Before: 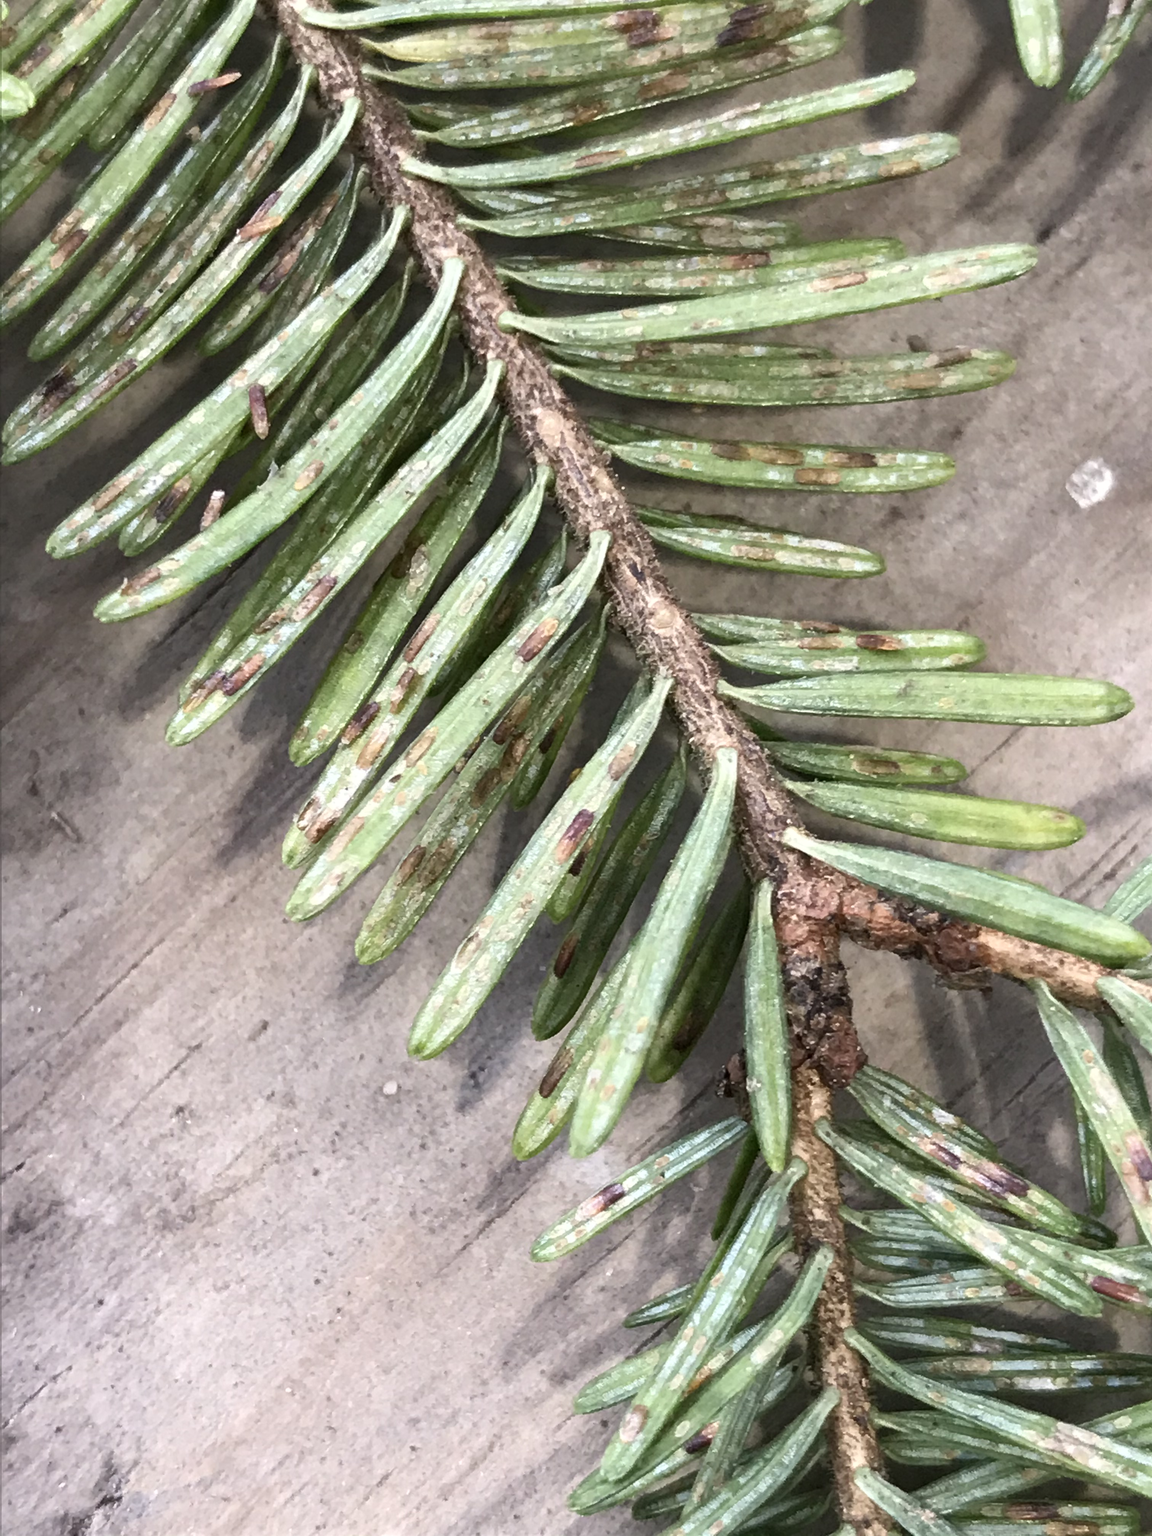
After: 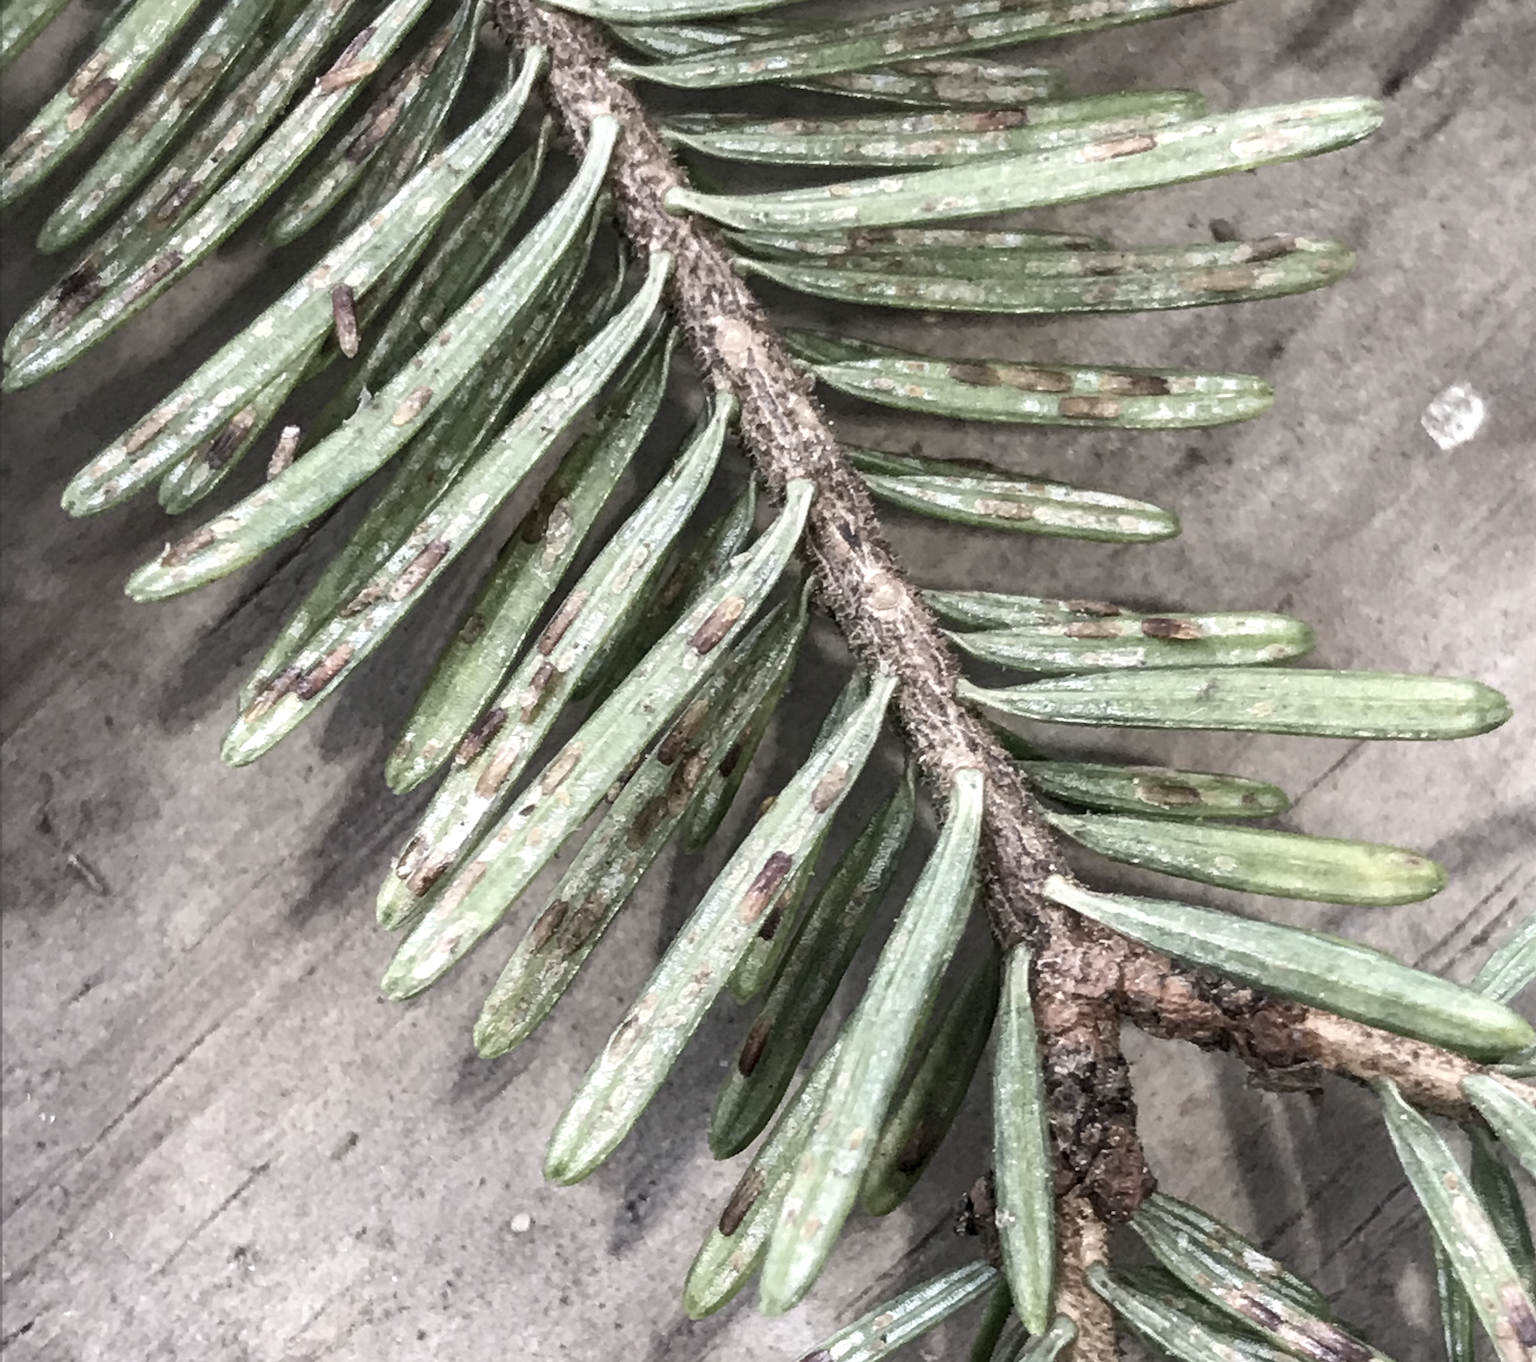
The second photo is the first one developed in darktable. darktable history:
local contrast: on, module defaults
crop: top 11.15%, bottom 22.262%
color correction: highlights b* -0.018, saturation 0.494
